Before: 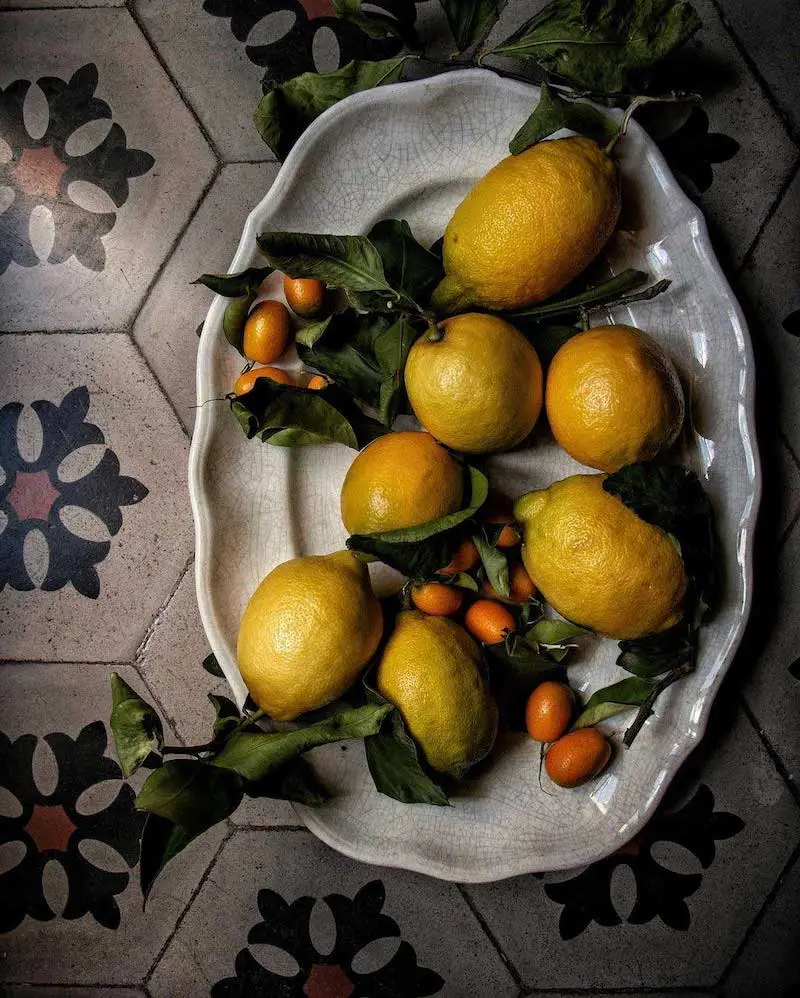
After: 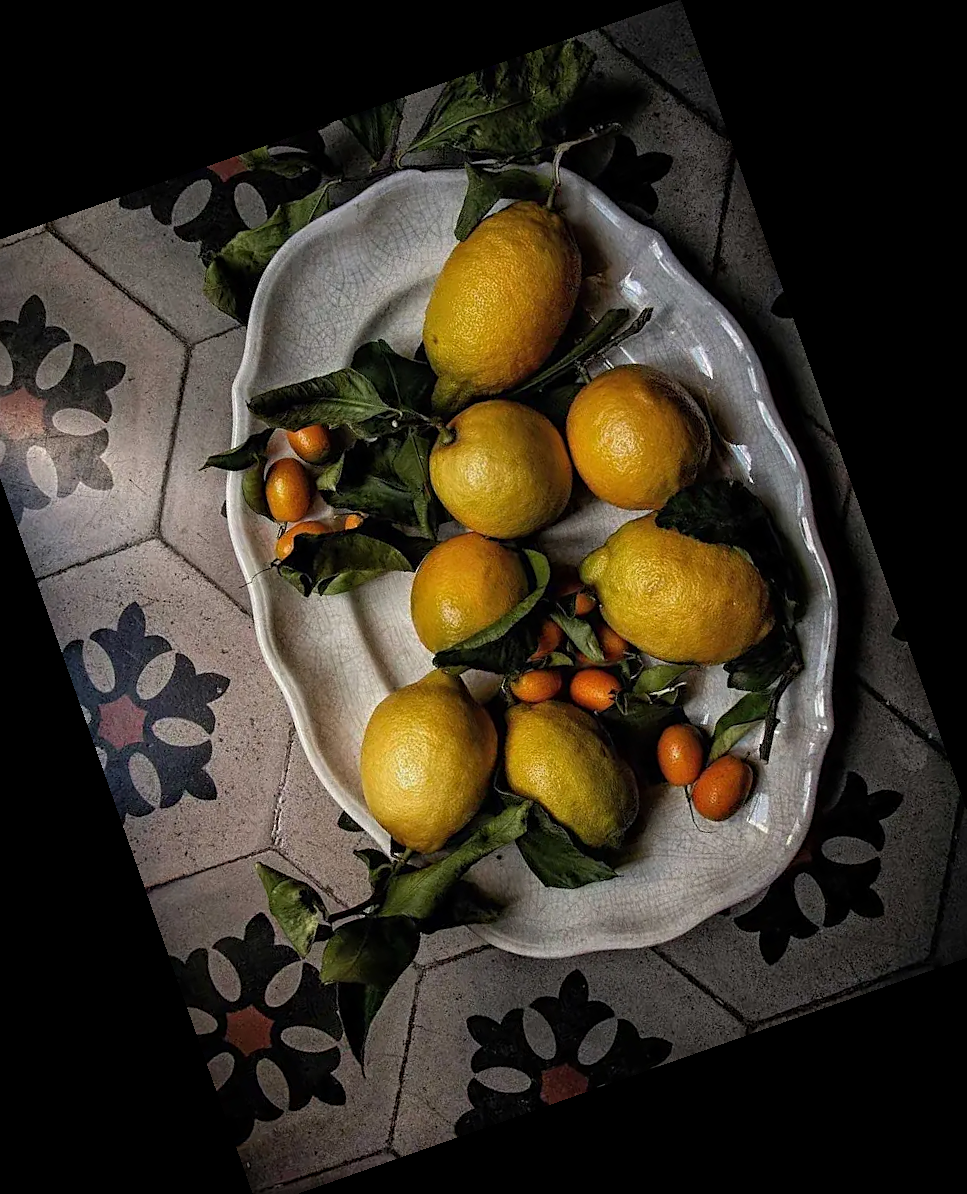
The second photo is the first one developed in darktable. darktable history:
shadows and highlights: shadows 25, highlights -25
crop and rotate: angle 19.43°, left 6.812%, right 4.125%, bottom 1.087%
sharpen: on, module defaults
exposure: exposure -0.151 EV, compensate highlight preservation false
